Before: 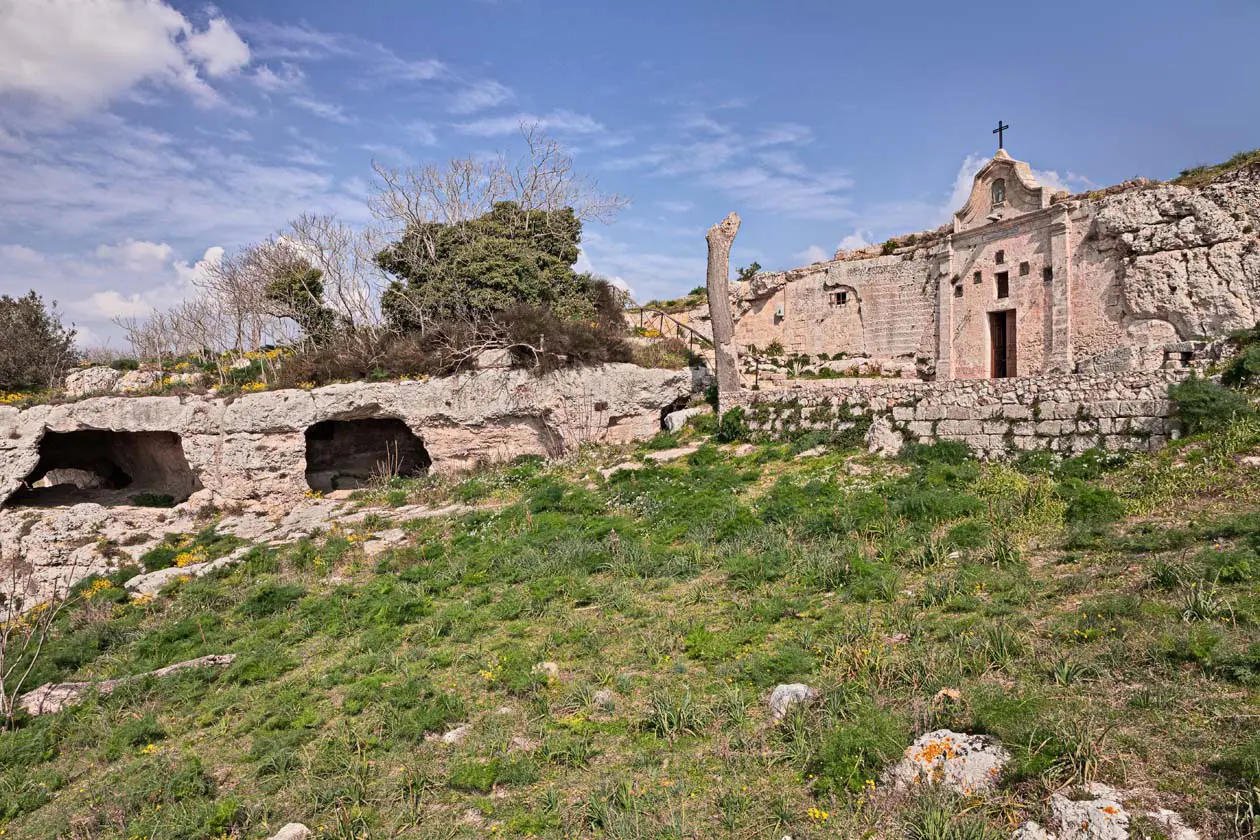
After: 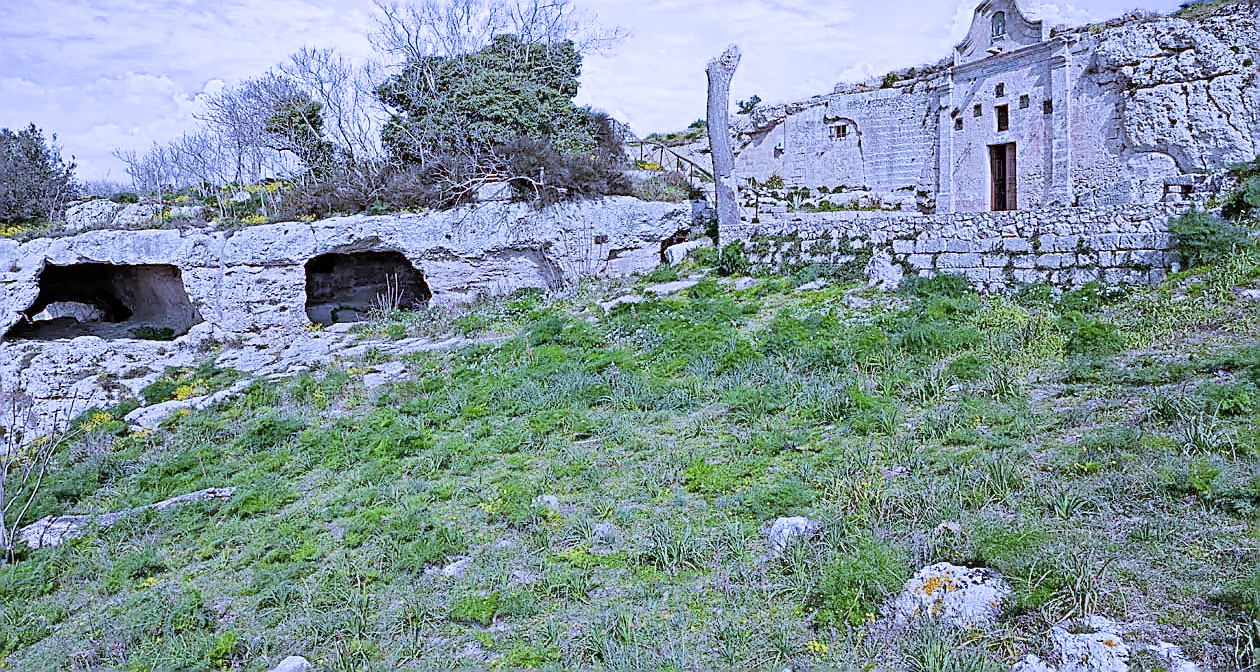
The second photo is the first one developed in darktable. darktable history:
white balance: red 0.766, blue 1.537
sharpen: radius 1.4, amount 1.25, threshold 0.7
exposure: black level correction -0.001, exposure 0.9 EV, compensate exposure bias true, compensate highlight preservation false
crop and rotate: top 19.998%
rotate and perspective: automatic cropping original format, crop left 0, crop top 0
filmic rgb: black relative exposure -8.79 EV, white relative exposure 4.98 EV, threshold 3 EV, target black luminance 0%, hardness 3.77, latitude 66.33%, contrast 0.822, shadows ↔ highlights balance 20%, color science v5 (2021), contrast in shadows safe, contrast in highlights safe, enable highlight reconstruction true
